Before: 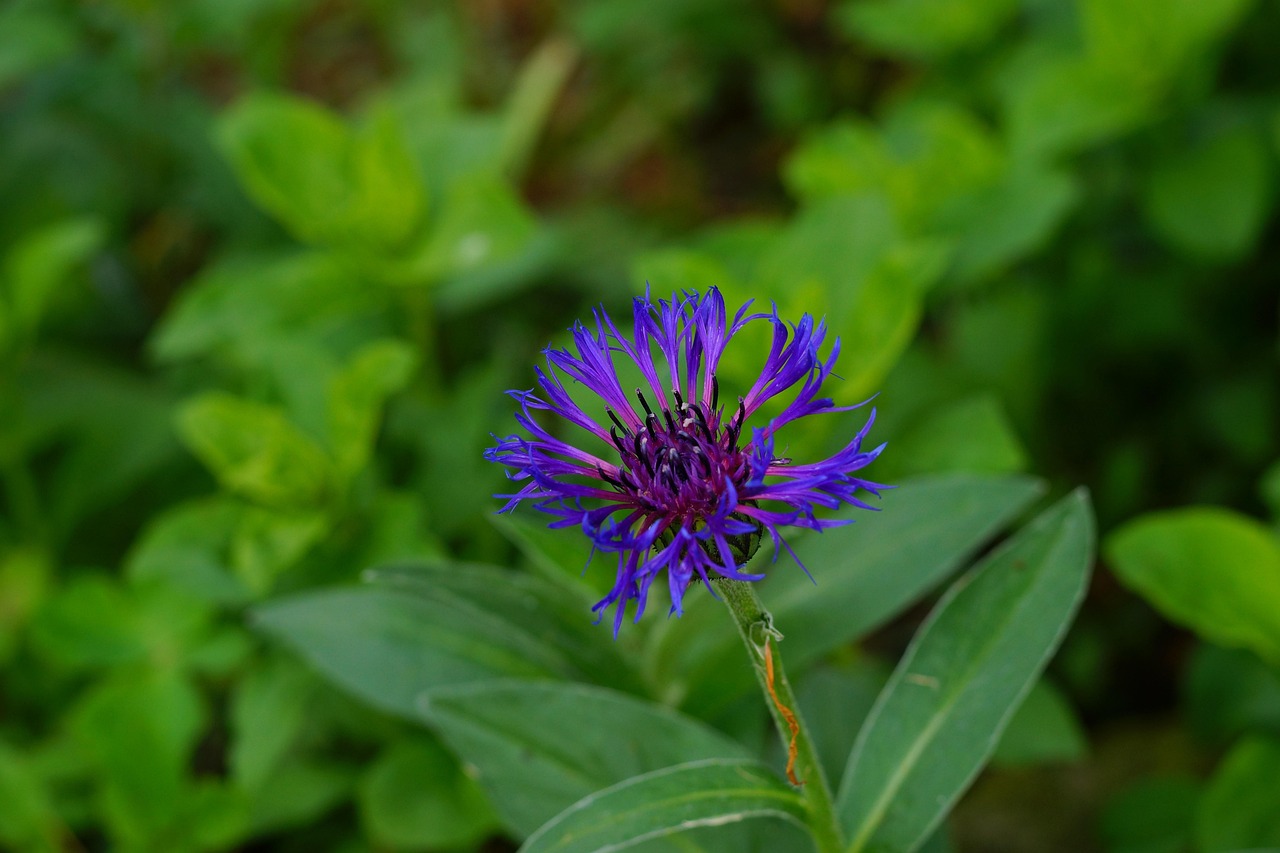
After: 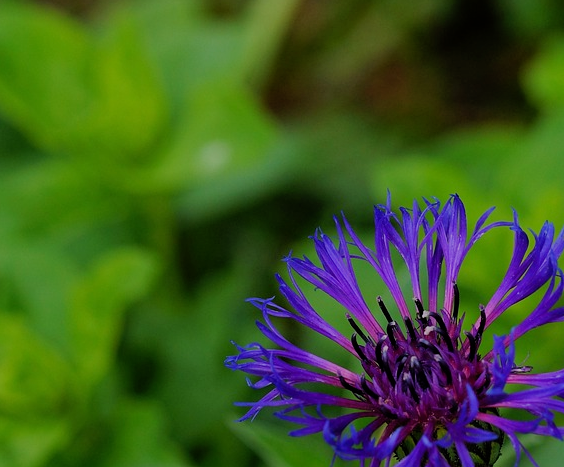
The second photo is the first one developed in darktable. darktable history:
crop: left 20.248%, top 10.86%, right 35.675%, bottom 34.321%
tone equalizer: -8 EV -0.002 EV, -7 EV 0.005 EV, -6 EV -0.009 EV, -5 EV 0.011 EV, -4 EV -0.012 EV, -3 EV 0.007 EV, -2 EV -0.062 EV, -1 EV -0.293 EV, +0 EV -0.582 EV, smoothing diameter 2%, edges refinement/feathering 20, mask exposure compensation -1.57 EV, filter diffusion 5
filmic rgb: black relative exposure -7.65 EV, white relative exposure 4.56 EV, hardness 3.61
